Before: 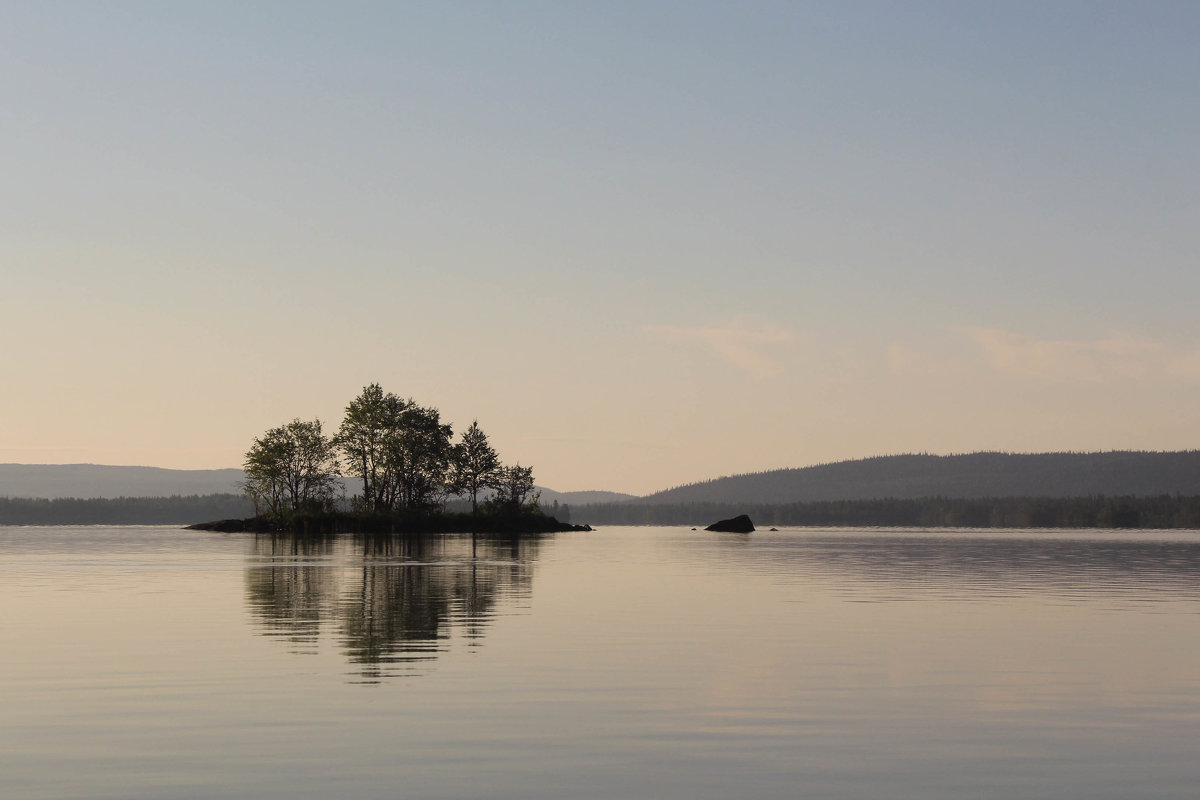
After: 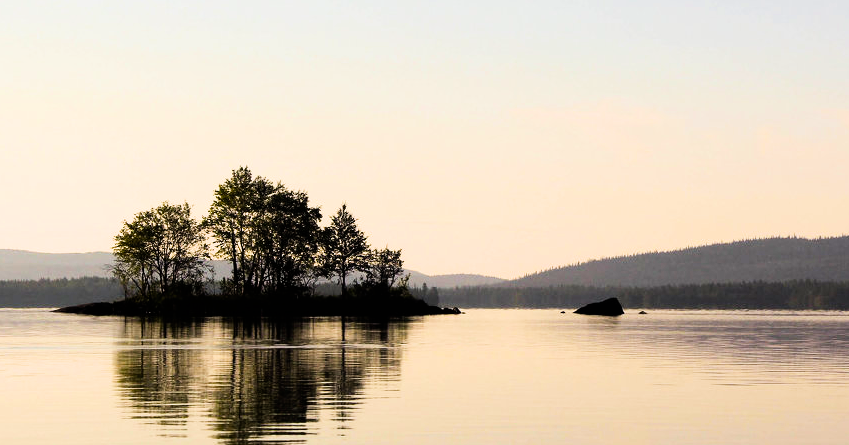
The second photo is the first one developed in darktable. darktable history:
color balance rgb: perceptual saturation grading › global saturation 40.319%, perceptual saturation grading › highlights -25.018%, perceptual saturation grading › mid-tones 34.307%, perceptual saturation grading › shadows 34.861%, perceptual brilliance grading › highlights 48.015%, perceptual brilliance grading › mid-tones 22.169%, perceptual brilliance grading › shadows -6.35%, global vibrance 20%
crop: left 10.924%, top 27.133%, right 18.263%, bottom 17.181%
filmic rgb: black relative exposure -7.97 EV, white relative exposure 4.06 EV, hardness 4.1, latitude 49.52%, contrast 1.101, iterations of high-quality reconstruction 10
